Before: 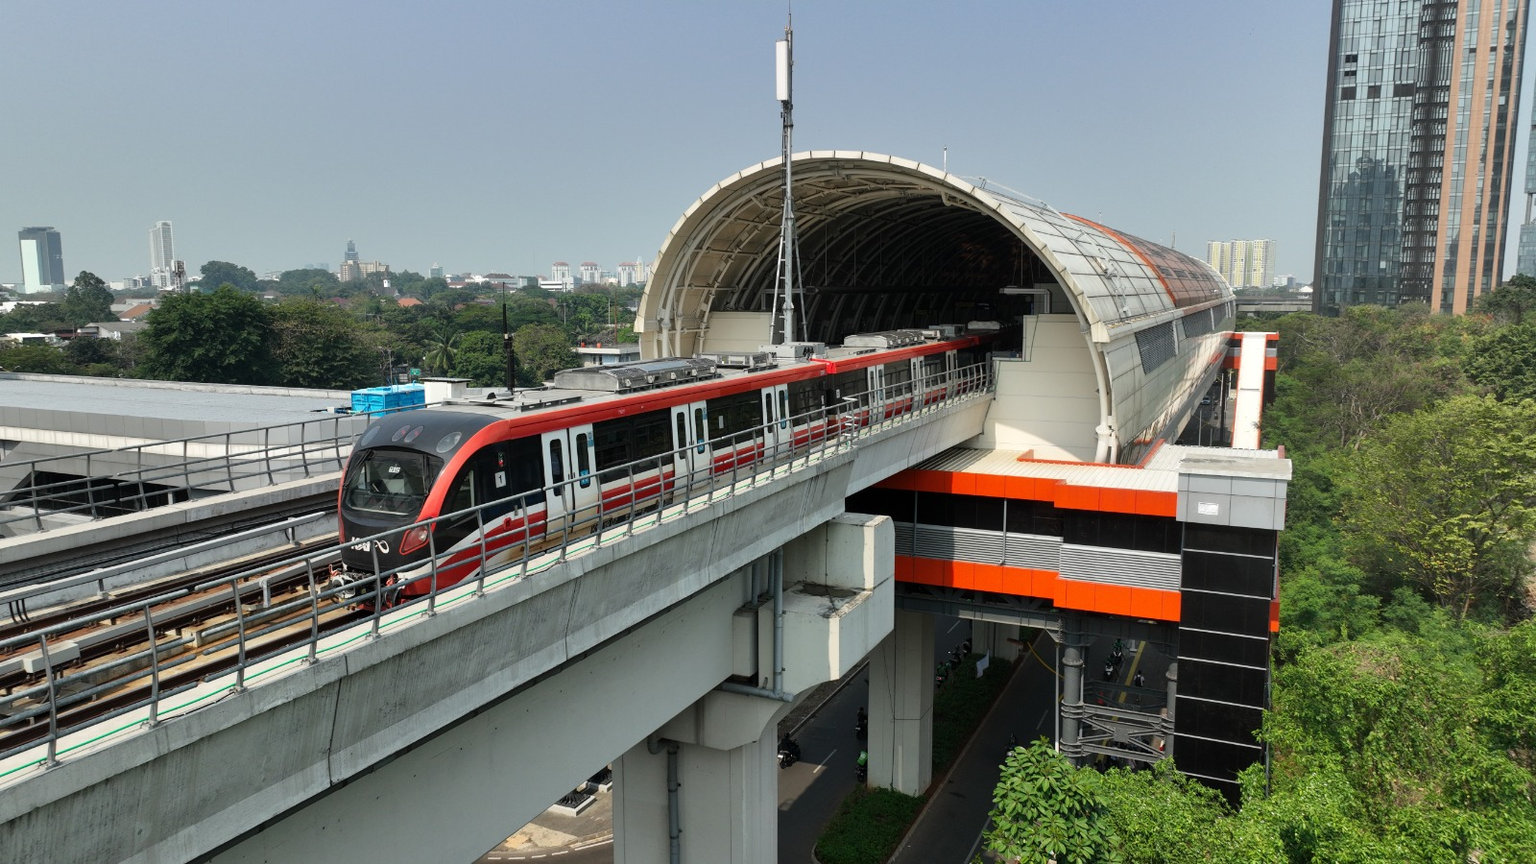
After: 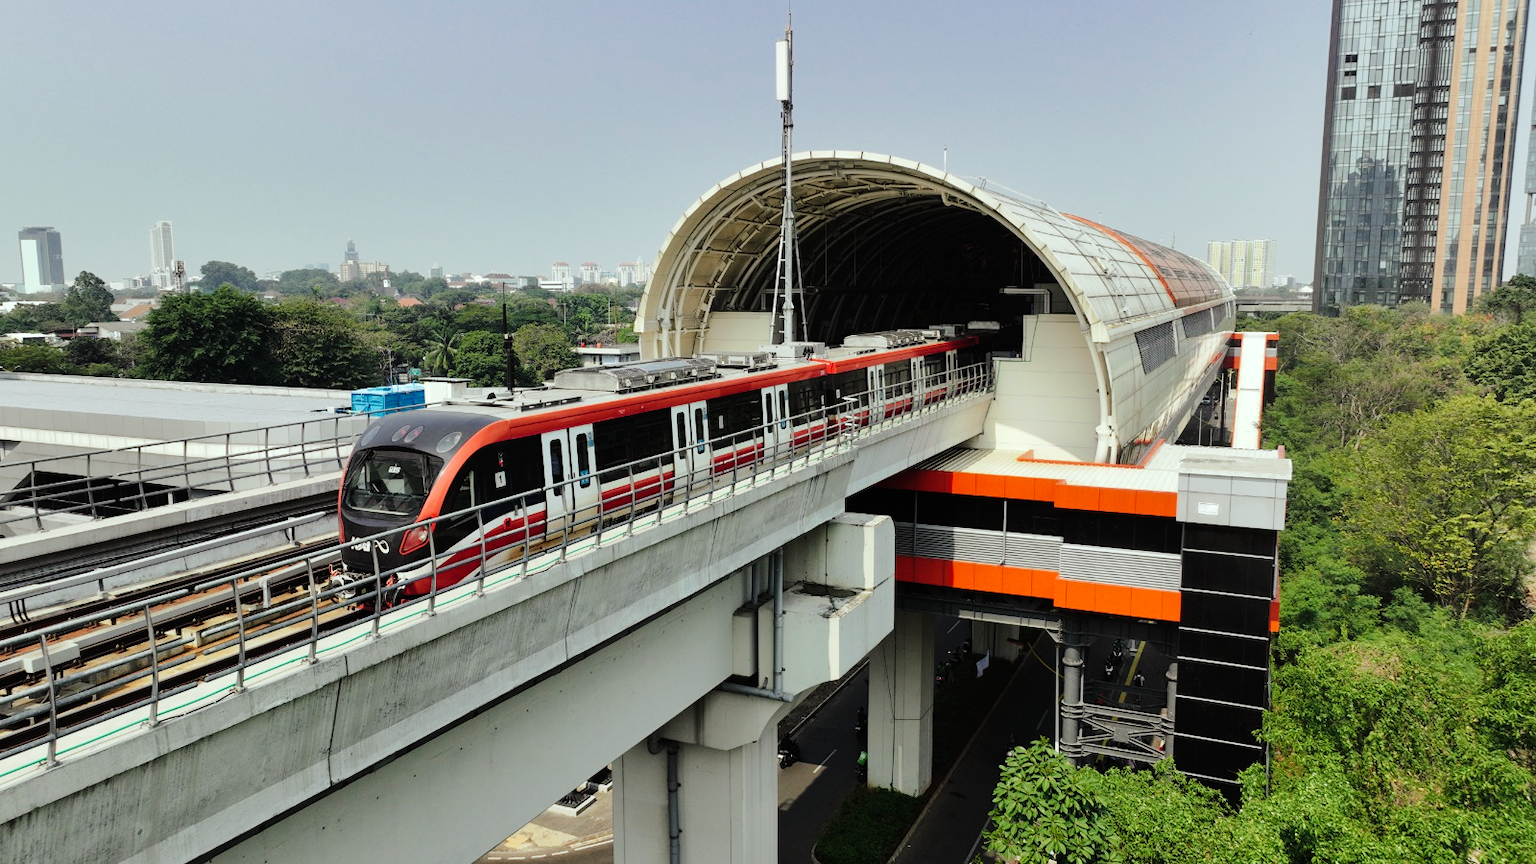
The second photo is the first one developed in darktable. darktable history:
tone curve: curves: ch0 [(0, 0) (0.003, 0.001) (0.011, 0.006) (0.025, 0.012) (0.044, 0.018) (0.069, 0.025) (0.1, 0.045) (0.136, 0.074) (0.177, 0.124) (0.224, 0.196) (0.277, 0.289) (0.335, 0.396) (0.399, 0.495) (0.468, 0.585) (0.543, 0.663) (0.623, 0.728) (0.709, 0.808) (0.801, 0.87) (0.898, 0.932) (1, 1)], preserve colors none
color look up table: target L [96.65, 95.74, 87.25, 89.18, 75.23, 71.34, 61.37, 54.28, 54.45, 43.7, 40.61, 21.96, 200.67, 75.86, 77.28, 64.68, 59.86, 60.77, 50.41, 47.18, 48.17, 45.57, 34.38, 29.57, 24.51, 17.08, 1.792, 87.4, 79.02, 62.54, 56.56, 52.69, 57.07, 47.45, 45.27, 43.14, 32.21, 37.64, 26.38, 24.27, 20.91, 6.991, 86.29, 63.48, 55.42, 43.86, 40.29, 35.14, 25.26], target a [-15.96, -26.5, -52.89, -57.92, -80.76, -59.85, -10.19, -54.2, -28.46, -16.83, -32.19, -17.07, 0, 16.95, 8.558, 12.07, 46.29, 32.02, 44.41, 70.26, 36.74, 22.28, 43.99, 3.671, 28.64, 25.44, 3.118, 20.78, 35.59, 65.08, 50.12, 89.66, 0.079, 37.41, 66.56, 52.8, 19.52, 55.73, 30.5, 14.62, 33.74, 9.173, -25.23, -18.69, -31.66, -7.144, 0.325, -15.61, 1.929], target b [30.98, 91.79, 72.4, -5.001, 54.67, 26.7, 41.38, 46.12, 10.51, 34.95, 27.82, 19.76, 0, 61.69, 8.504, 62.24, 47.4, 26.5, 14.8, 29.76, 42.97, 25.91, 14.69, 11.07, 23.49, 5.311, 1.17, -14.37, -21.66, -48.83, -5.658, -68.09, 3.728, -30.99, -39.01, -79.39, -60.2, -47.54, -8.201, -15.86, -59.57, -21.75, -12.58, -44.15, -21.43, -20.48, -53.43, -6.493, -23.99], num patches 49
